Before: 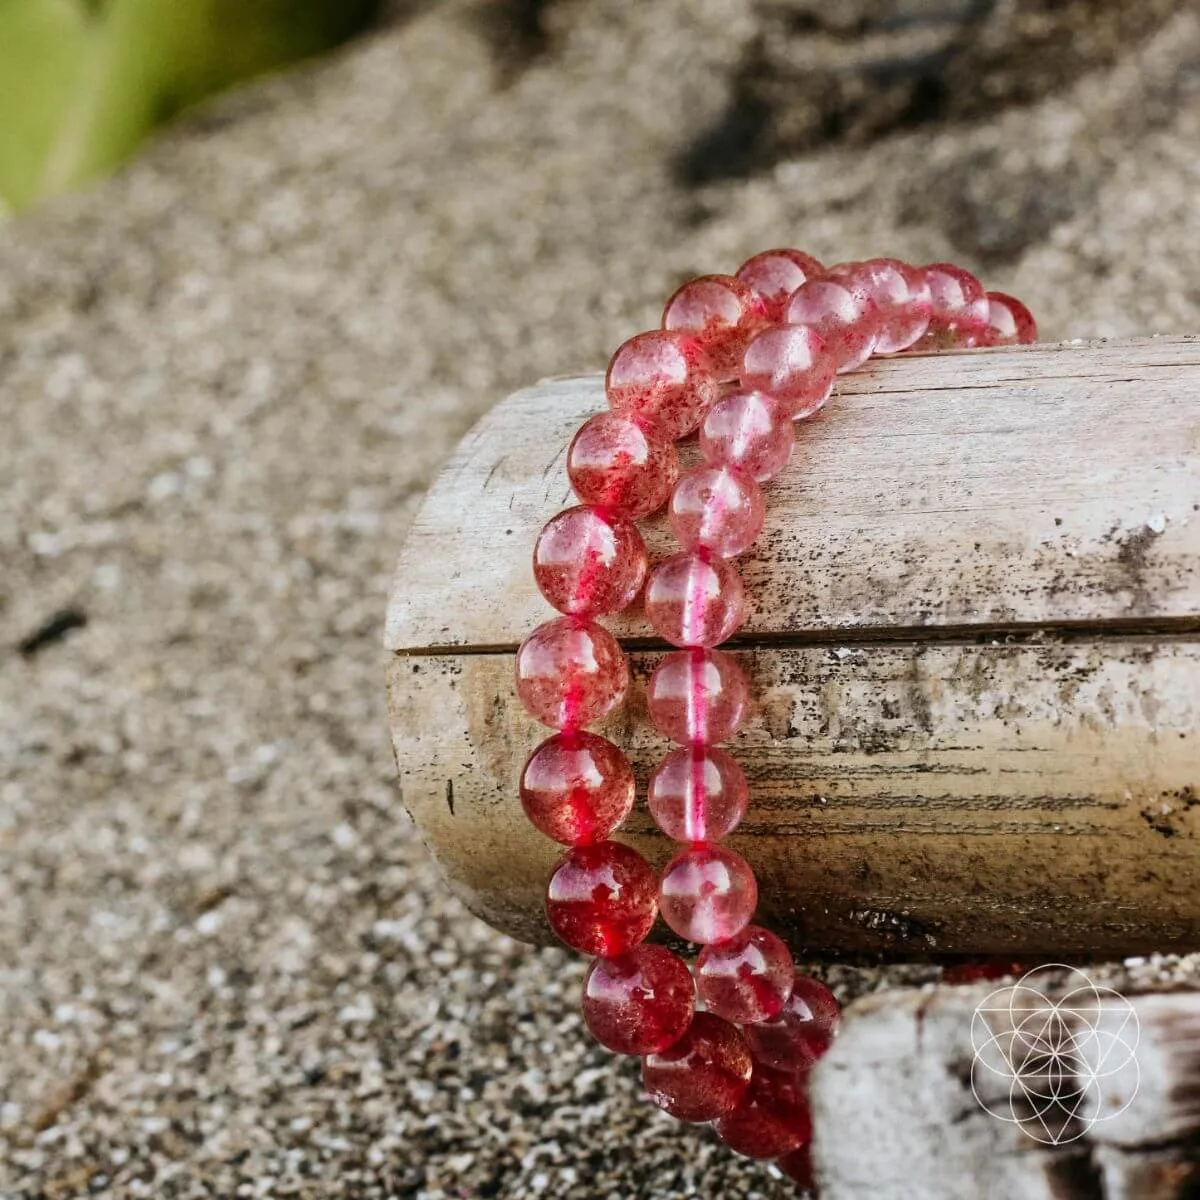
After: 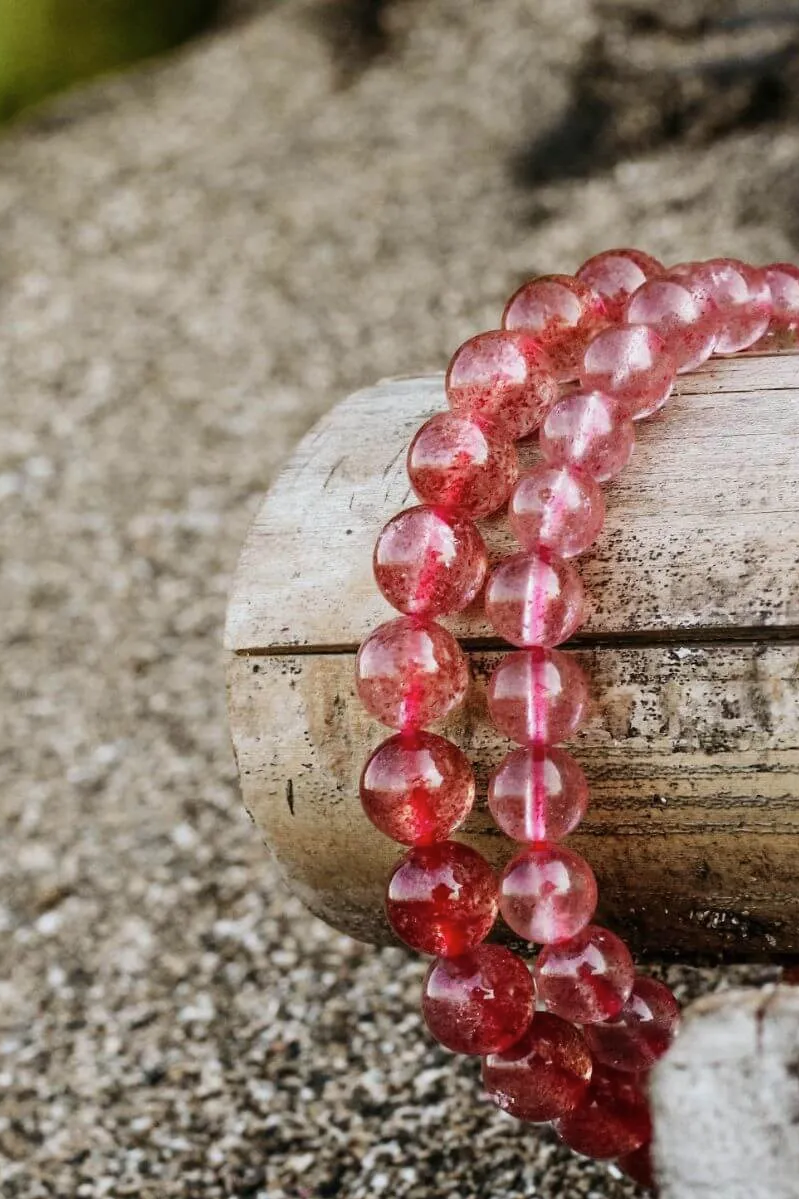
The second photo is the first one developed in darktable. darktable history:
crop and rotate: left 13.348%, right 20.047%
contrast brightness saturation: saturation -0.064
